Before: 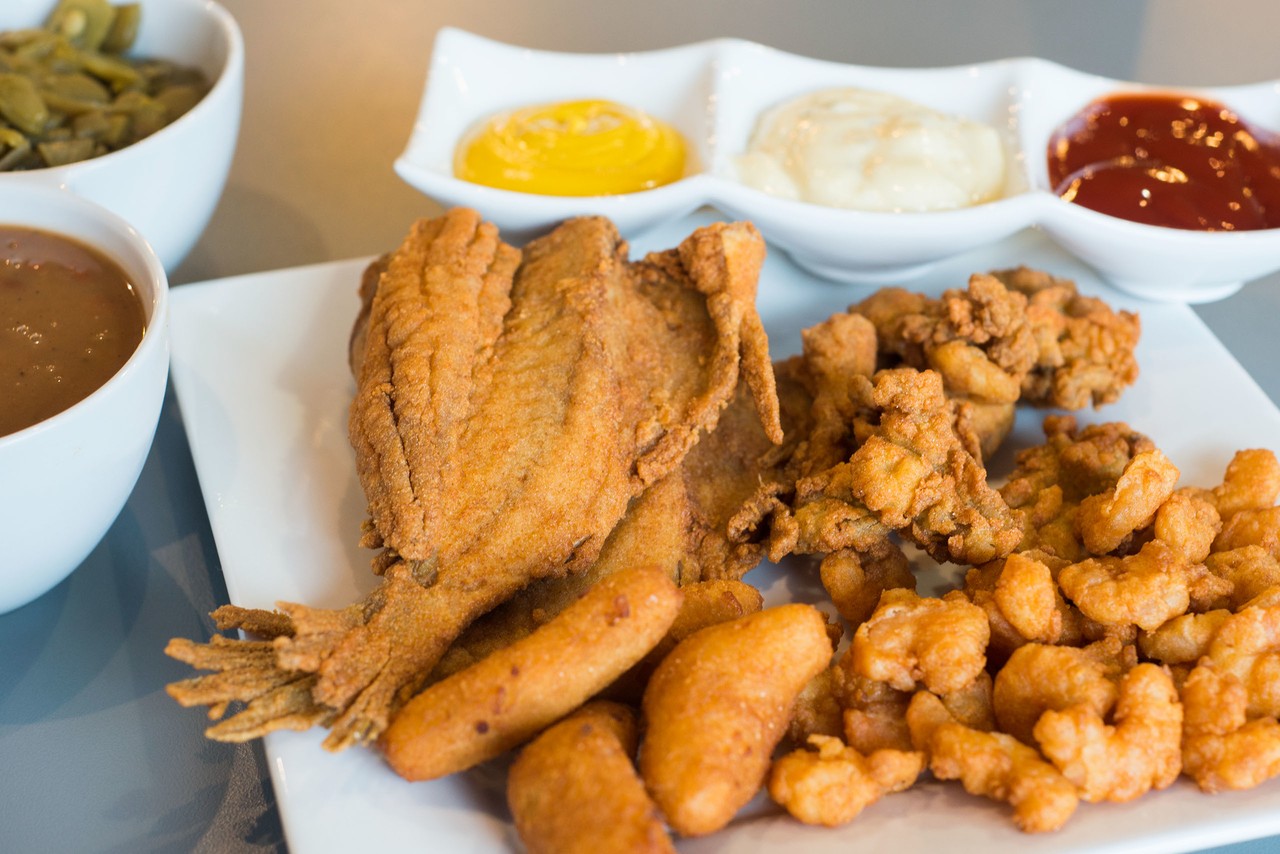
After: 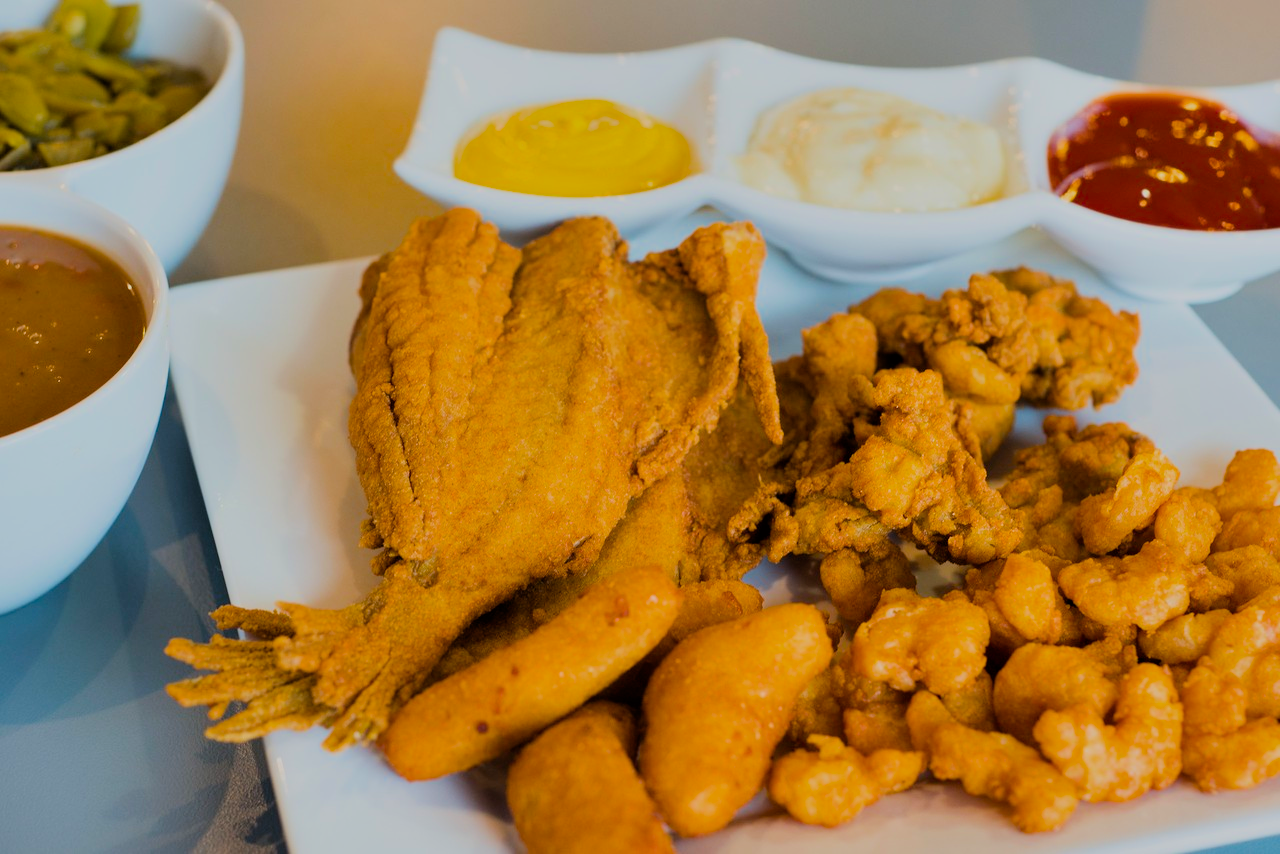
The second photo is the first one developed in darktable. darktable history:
filmic rgb: black relative exposure -7.15 EV, white relative exposure 5.36 EV, hardness 3.02, color science v6 (2022)
shadows and highlights: shadows 52.42, soften with gaussian
color balance rgb: perceptual saturation grading › global saturation 30%, global vibrance 20%
